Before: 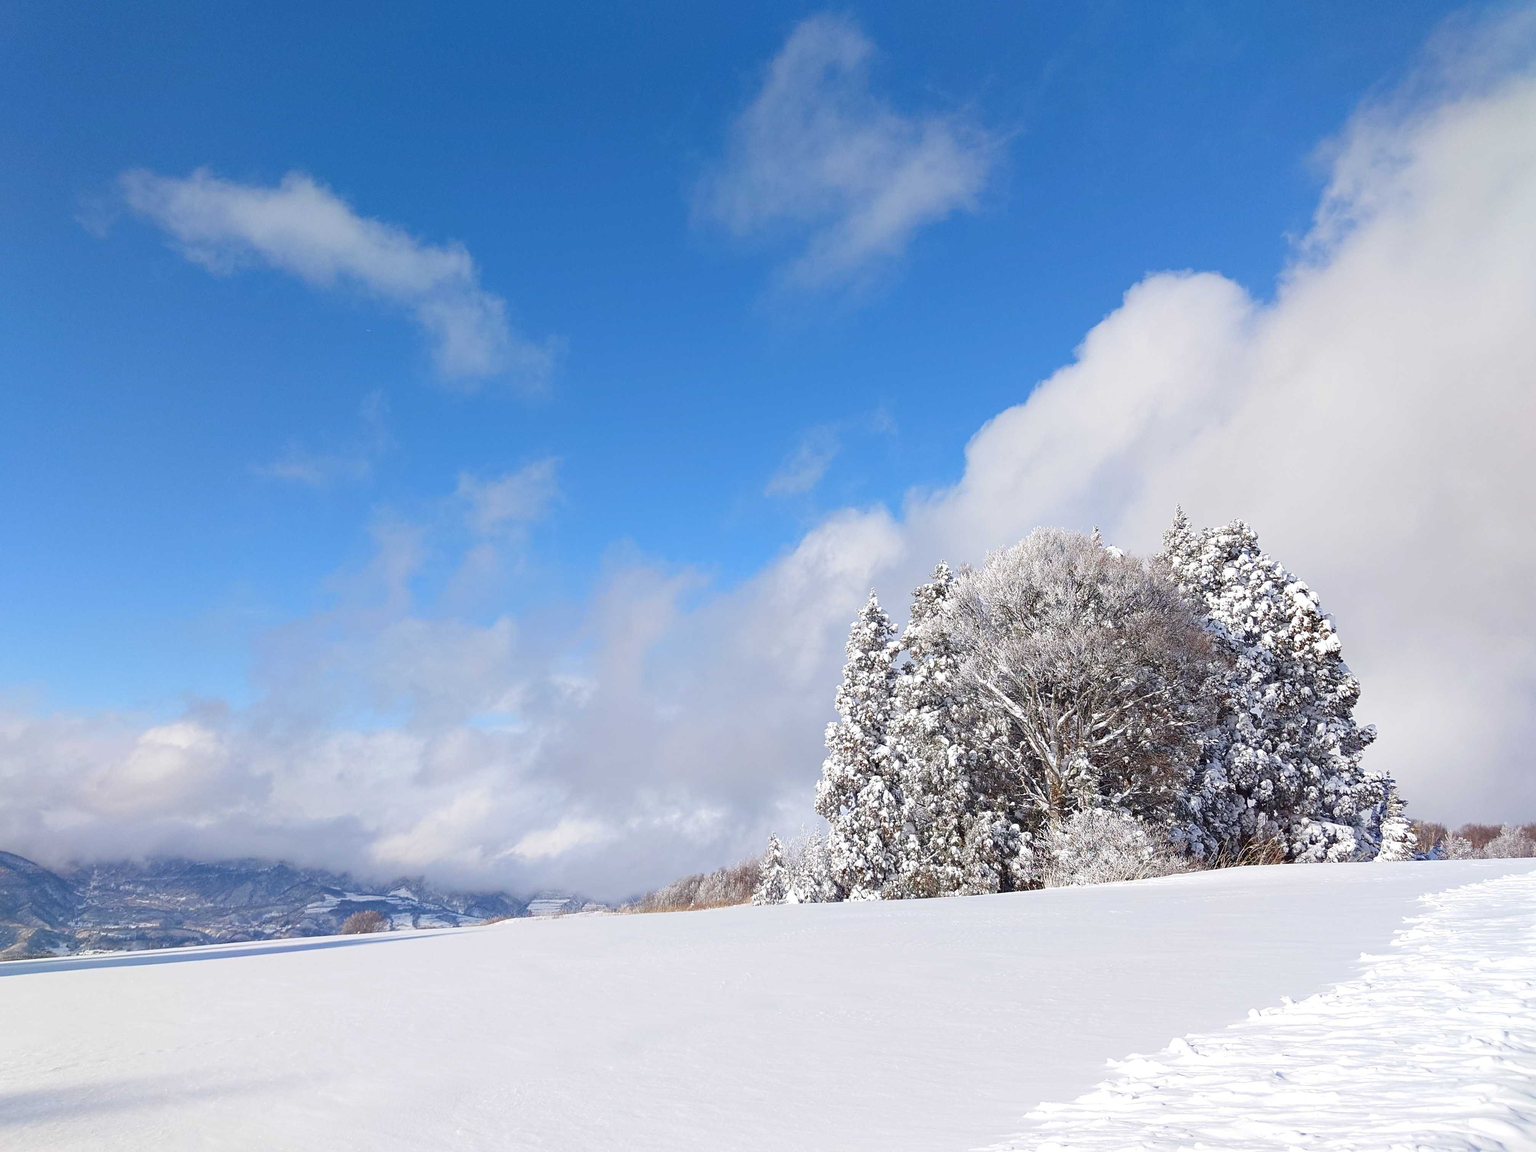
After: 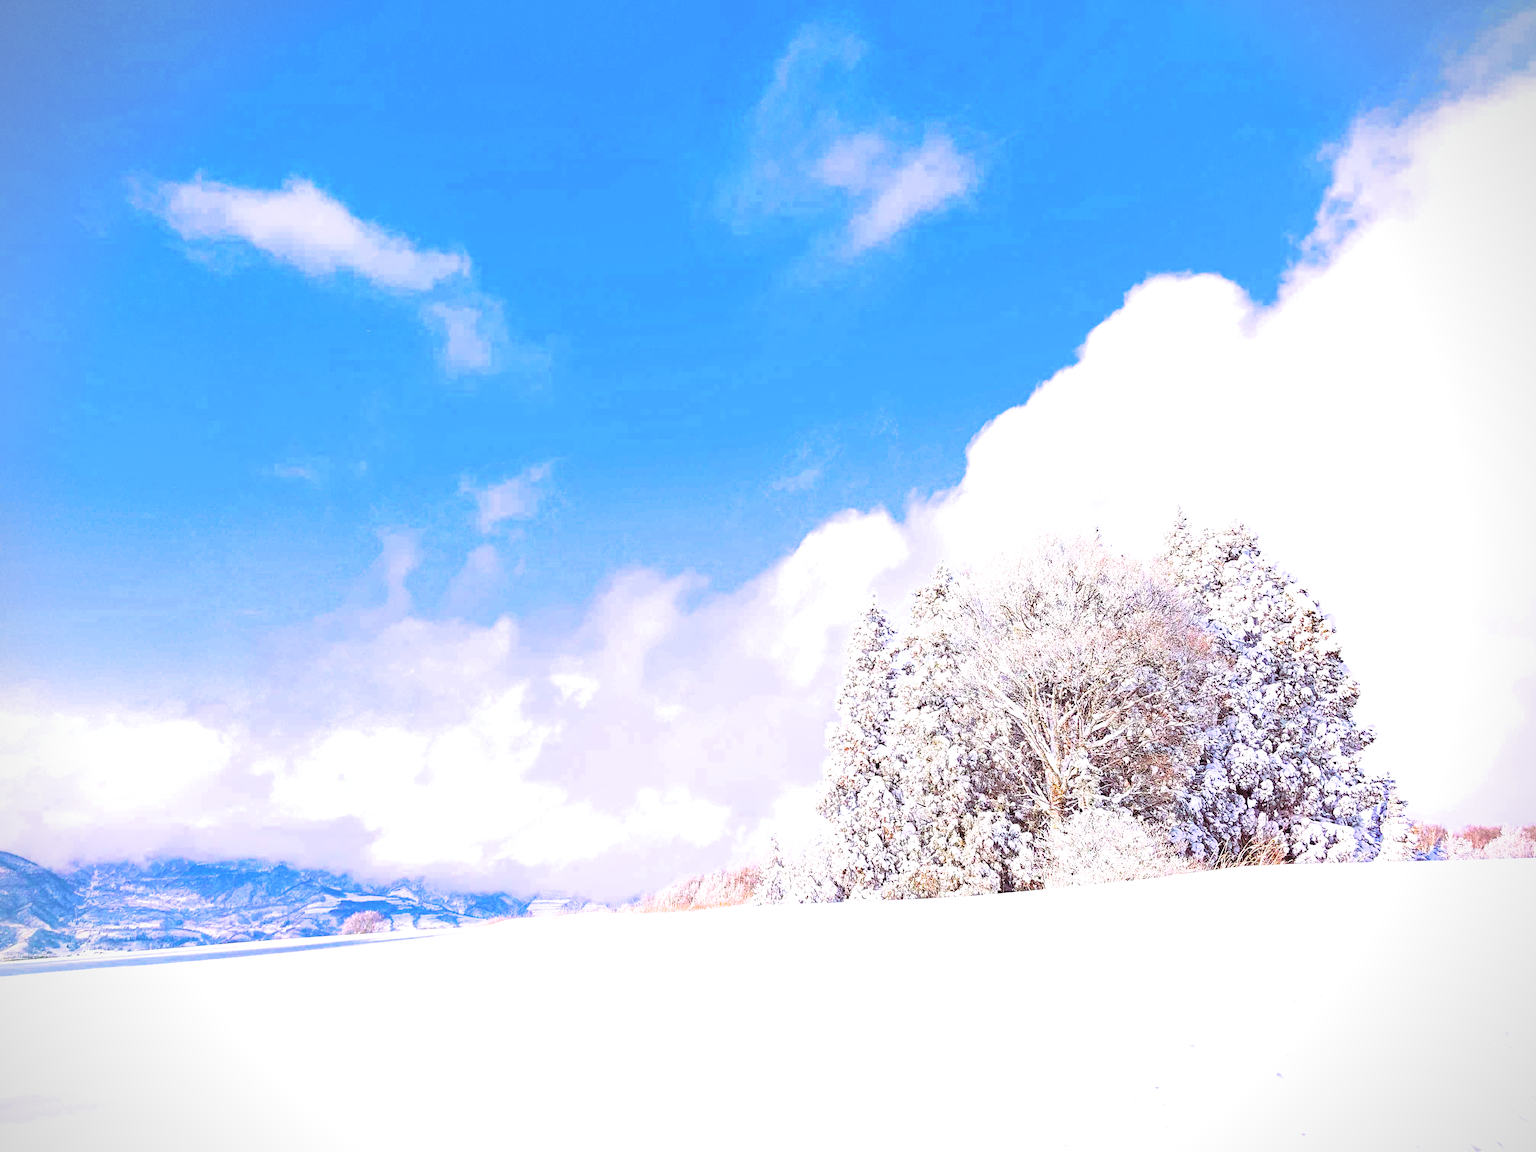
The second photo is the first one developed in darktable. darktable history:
haze removal: strength 0.29, distance 0.25, compatibility mode true, adaptive false
tone equalizer: on, module defaults
color balance rgb: perceptual saturation grading › global saturation 25%, perceptual brilliance grading › global brilliance 35%, perceptual brilliance grading › highlights 50%, perceptual brilliance grading › mid-tones 60%, perceptual brilliance grading › shadows 35%, global vibrance 20%
filmic rgb: black relative exposure -7.65 EV, white relative exposure 4.56 EV, hardness 3.61, color science v6 (2022)
contrast brightness saturation: brightness 0.15
local contrast: highlights 100%, shadows 100%, detail 120%, midtone range 0.2
split-toning: highlights › hue 298.8°, highlights › saturation 0.73, compress 41.76%
vignetting: fall-off start 91.19%
